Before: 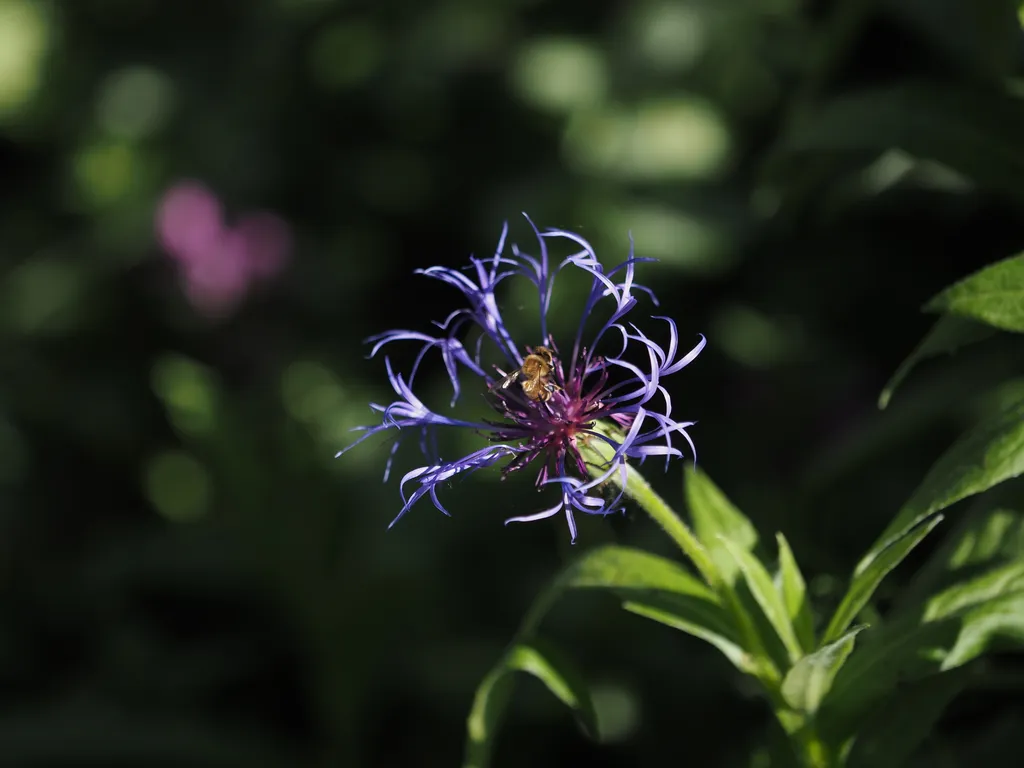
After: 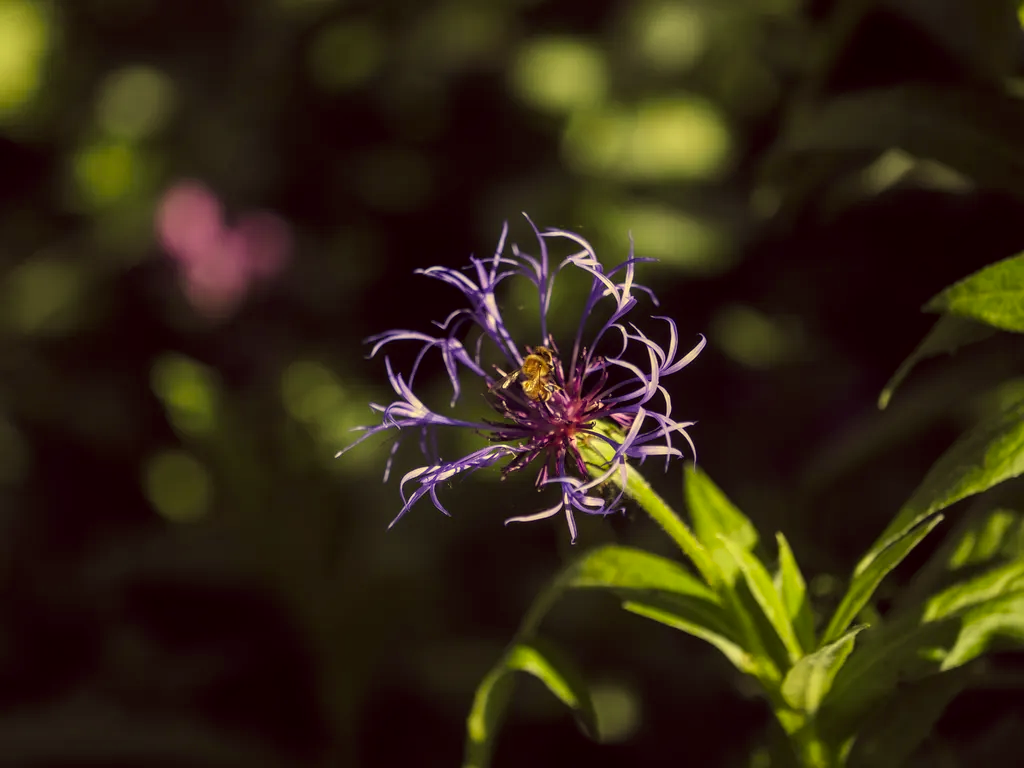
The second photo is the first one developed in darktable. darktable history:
local contrast: on, module defaults
color correction: highlights a* -0.464, highlights b* 39.78, shadows a* 9.38, shadows b* -0.721
